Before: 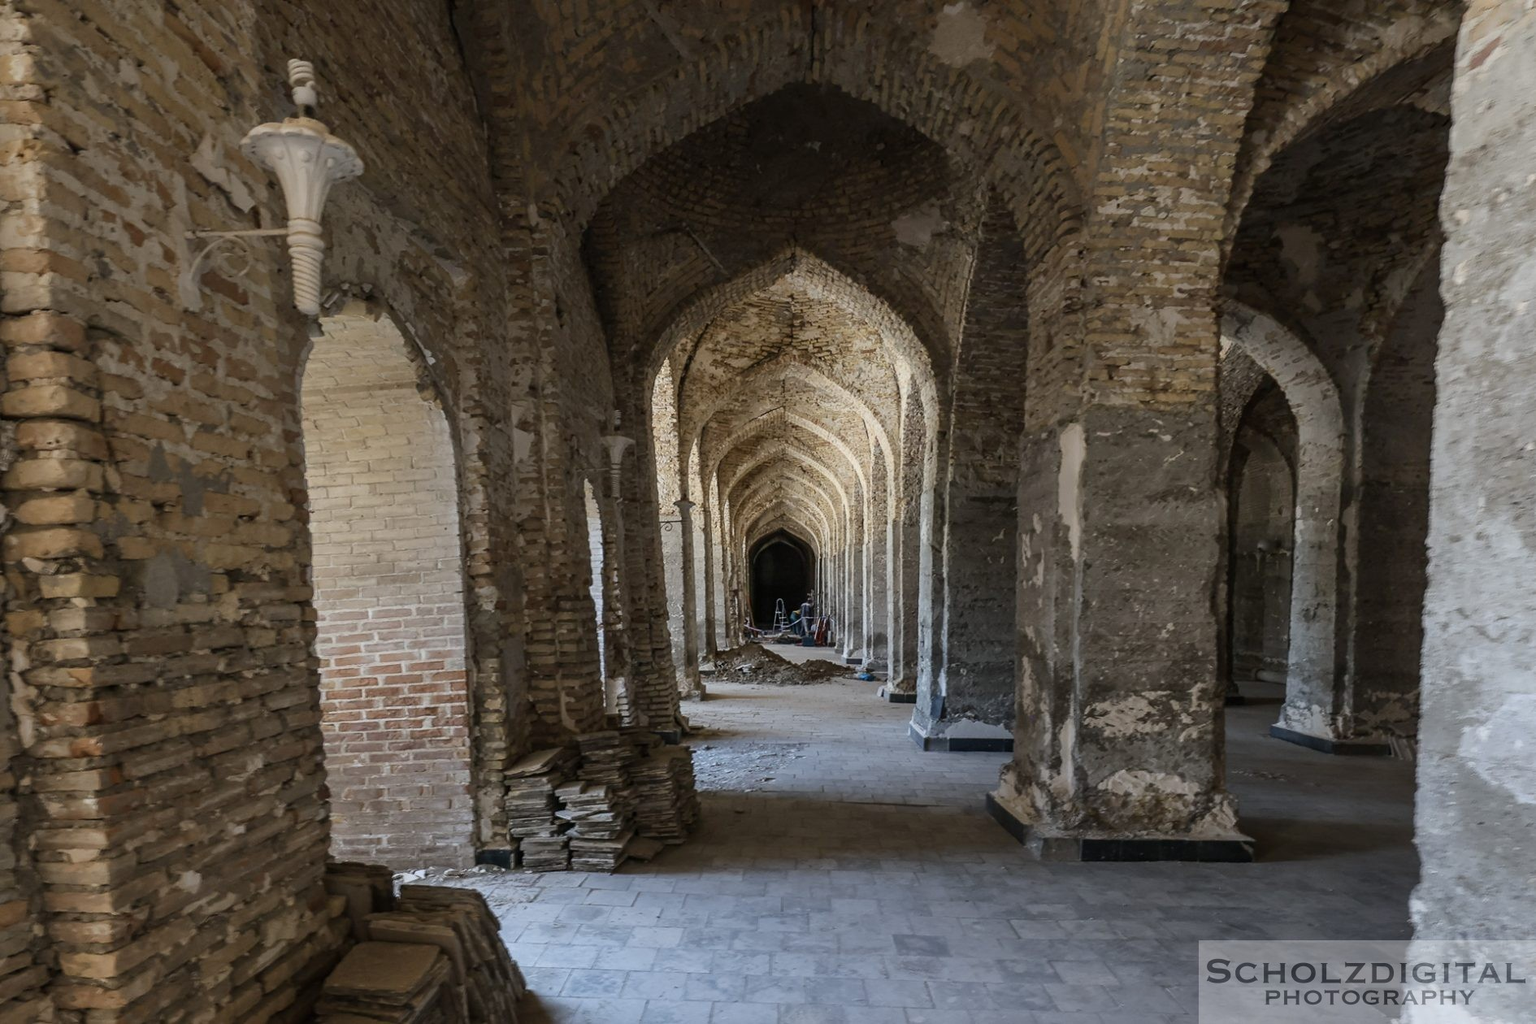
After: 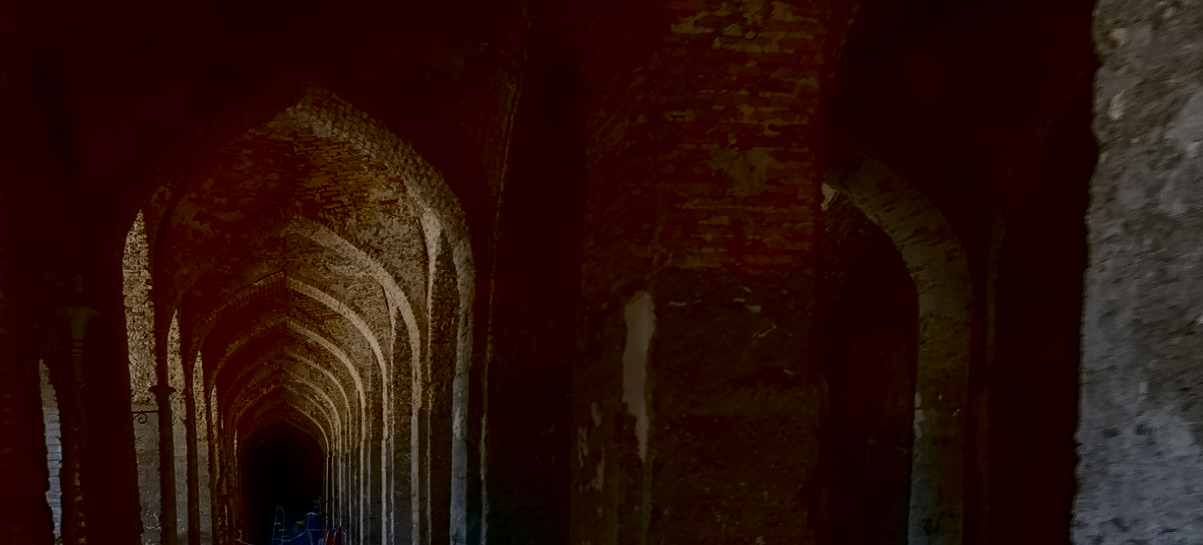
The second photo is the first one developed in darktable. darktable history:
contrast brightness saturation: brightness -1, saturation 1
crop: left 36.005%, top 18.293%, right 0.31%, bottom 38.444%
contrast equalizer: y [[0.5 ×6], [0.5 ×6], [0.5 ×6], [0 ×6], [0, 0.039, 0.251, 0.29, 0.293, 0.292]]
shadows and highlights: shadows 5, soften with gaussian
color zones: curves: ch2 [(0, 0.5) (0.143, 0.5) (0.286, 0.416) (0.429, 0.5) (0.571, 0.5) (0.714, 0.5) (0.857, 0.5) (1, 0.5)]
color balance rgb: shadows lift › chroma 1%, shadows lift › hue 113°, highlights gain › chroma 0.2%, highlights gain › hue 333°, perceptual saturation grading › global saturation 20%, perceptual saturation grading › highlights -50%, perceptual saturation grading › shadows 25%, contrast -10%
